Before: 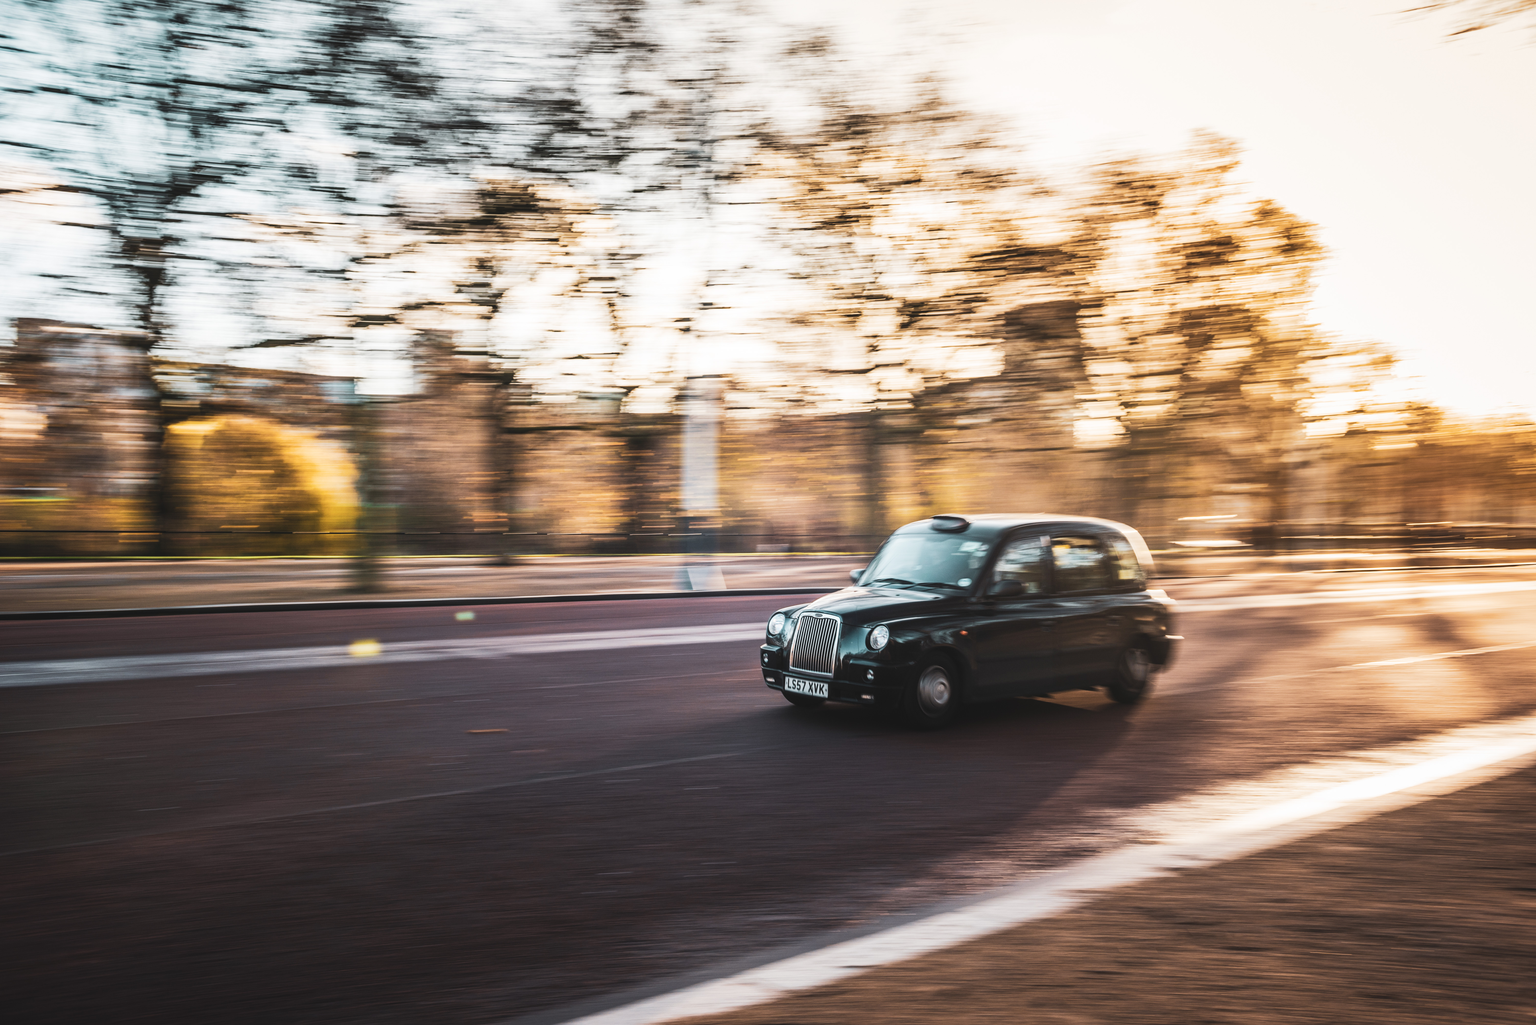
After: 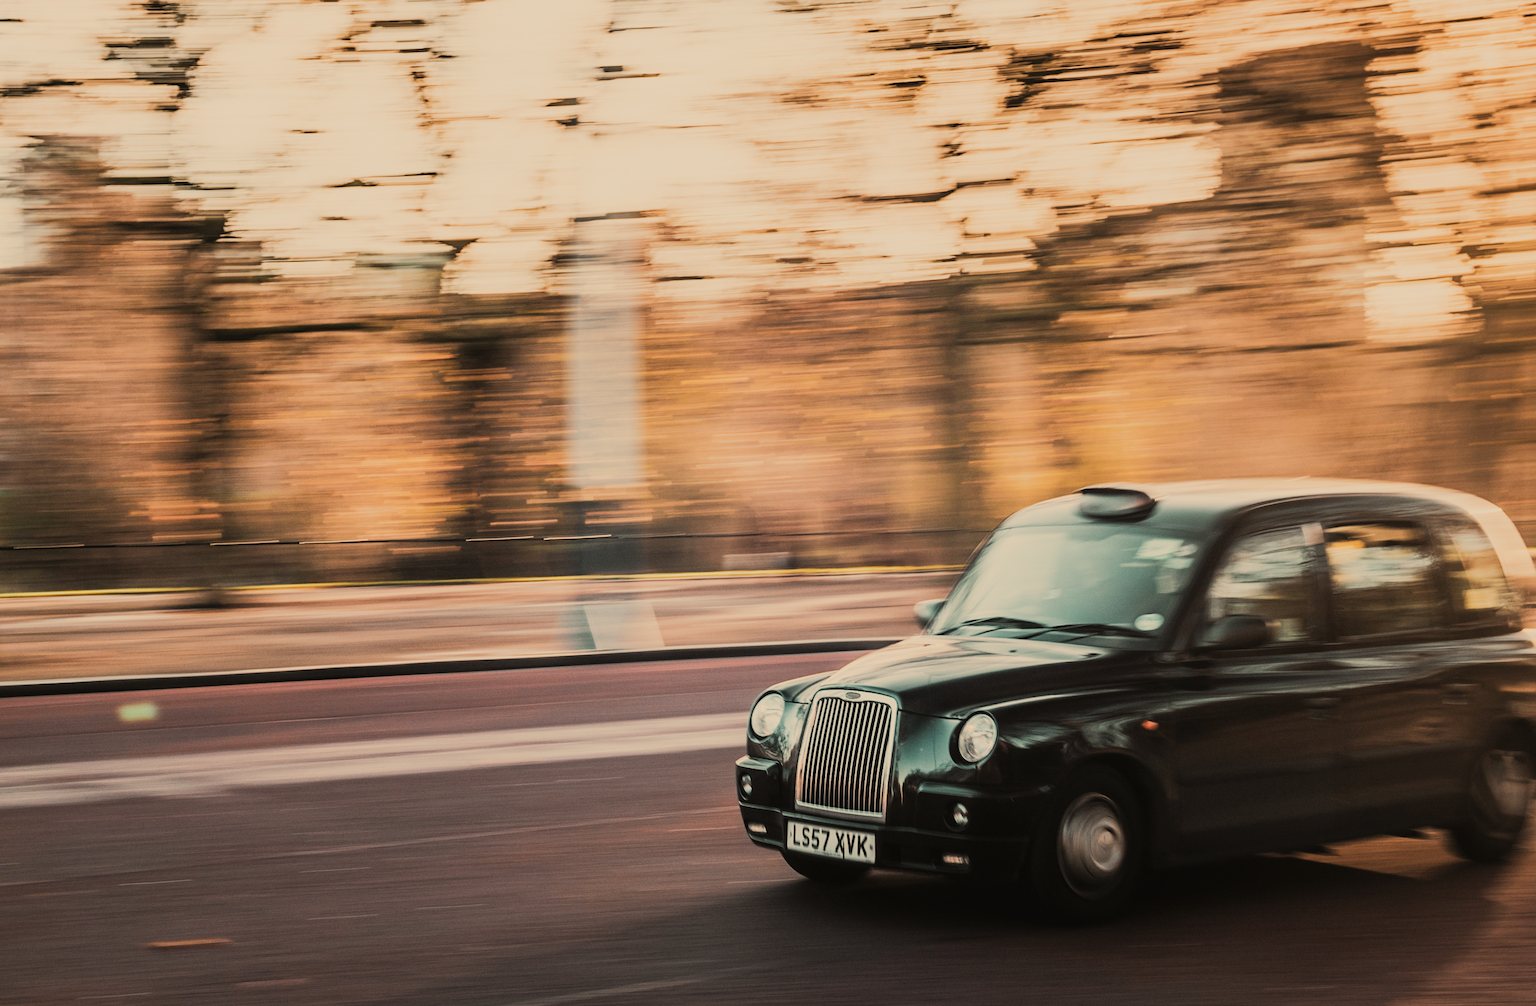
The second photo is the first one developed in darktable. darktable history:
filmic rgb: black relative exposure -7.65 EV, white relative exposure 4.56 EV, hardness 3.61
rotate and perspective: rotation -1.32°, lens shift (horizontal) -0.031, crop left 0.015, crop right 0.985, crop top 0.047, crop bottom 0.982
white balance: red 1.123, blue 0.83
crop: left 25%, top 25%, right 25%, bottom 25%
